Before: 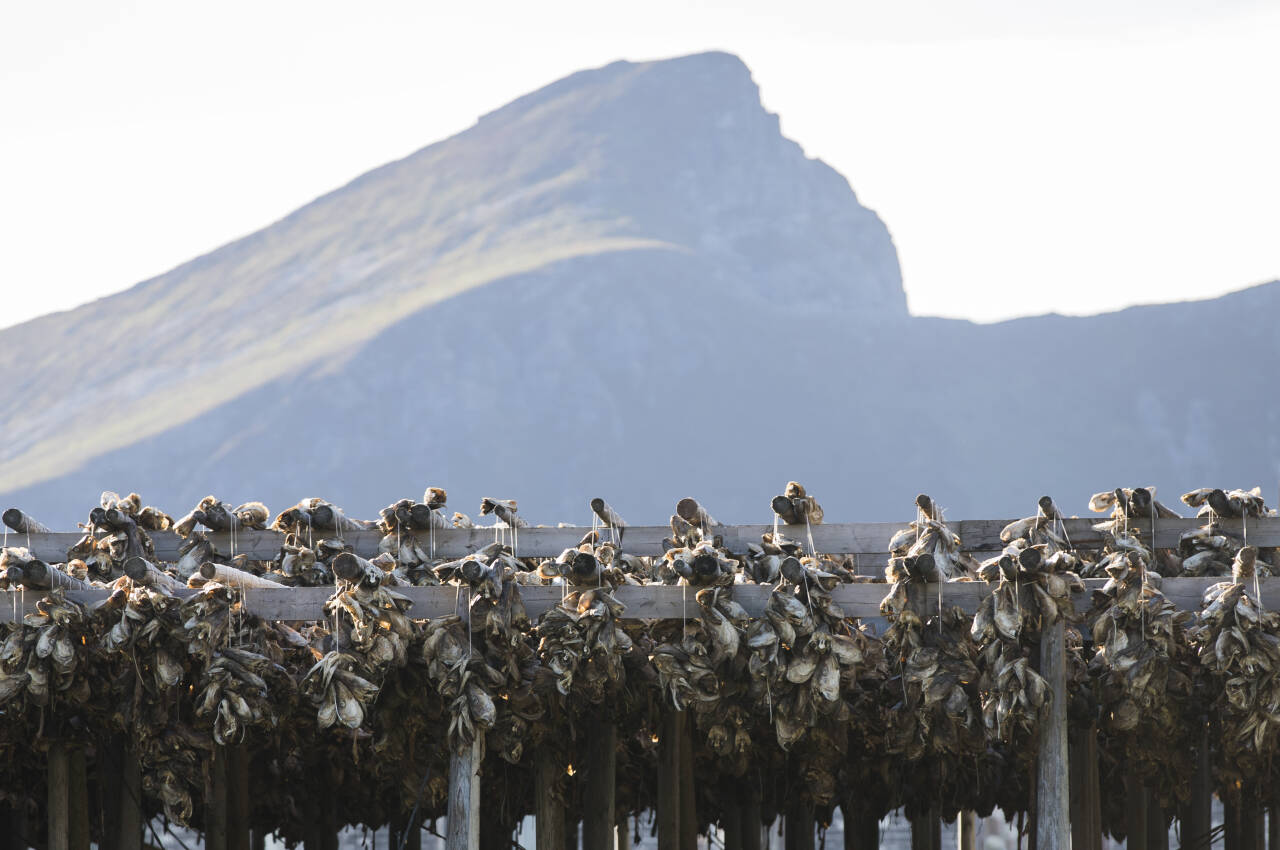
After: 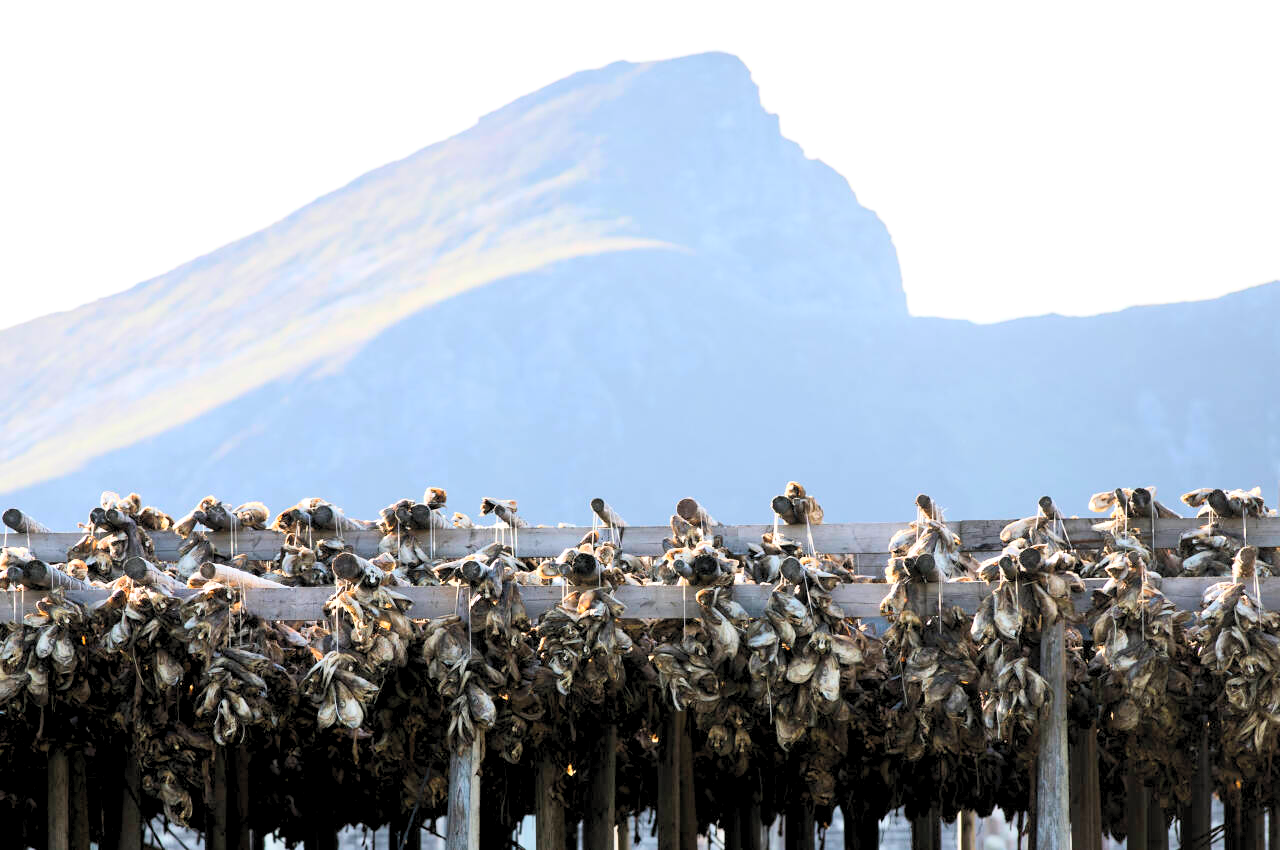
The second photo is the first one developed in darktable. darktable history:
rgb levels: levels [[0.01, 0.419, 0.839], [0, 0.5, 1], [0, 0.5, 1]]
contrast brightness saturation: contrast 0.2, brightness 0.16, saturation 0.22
